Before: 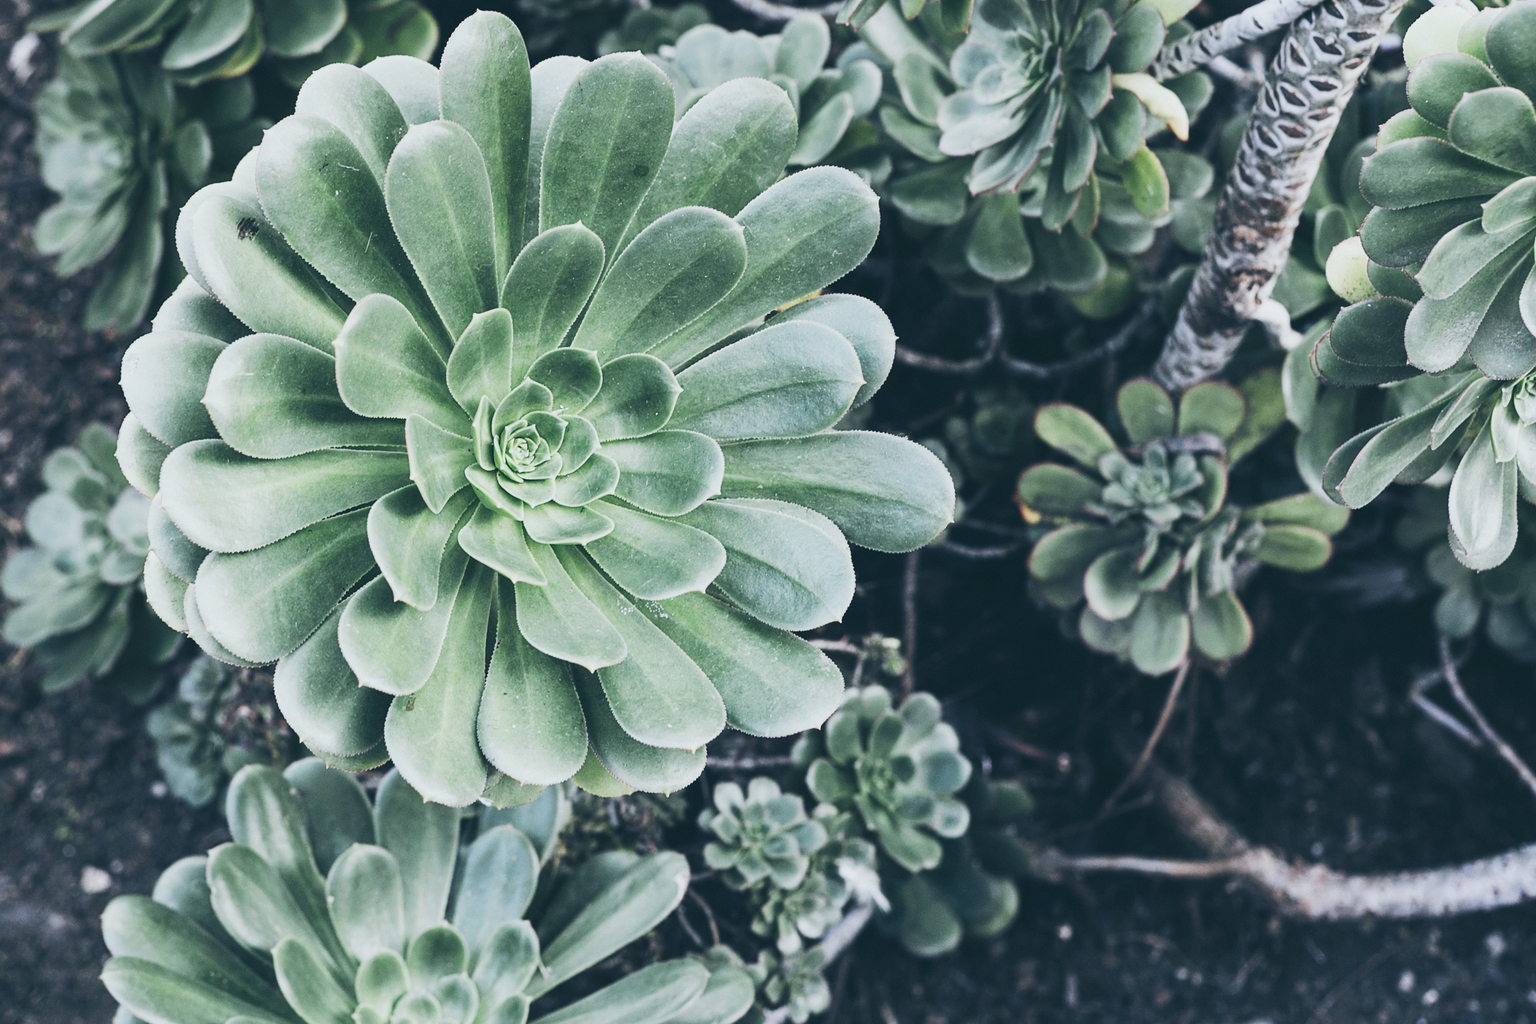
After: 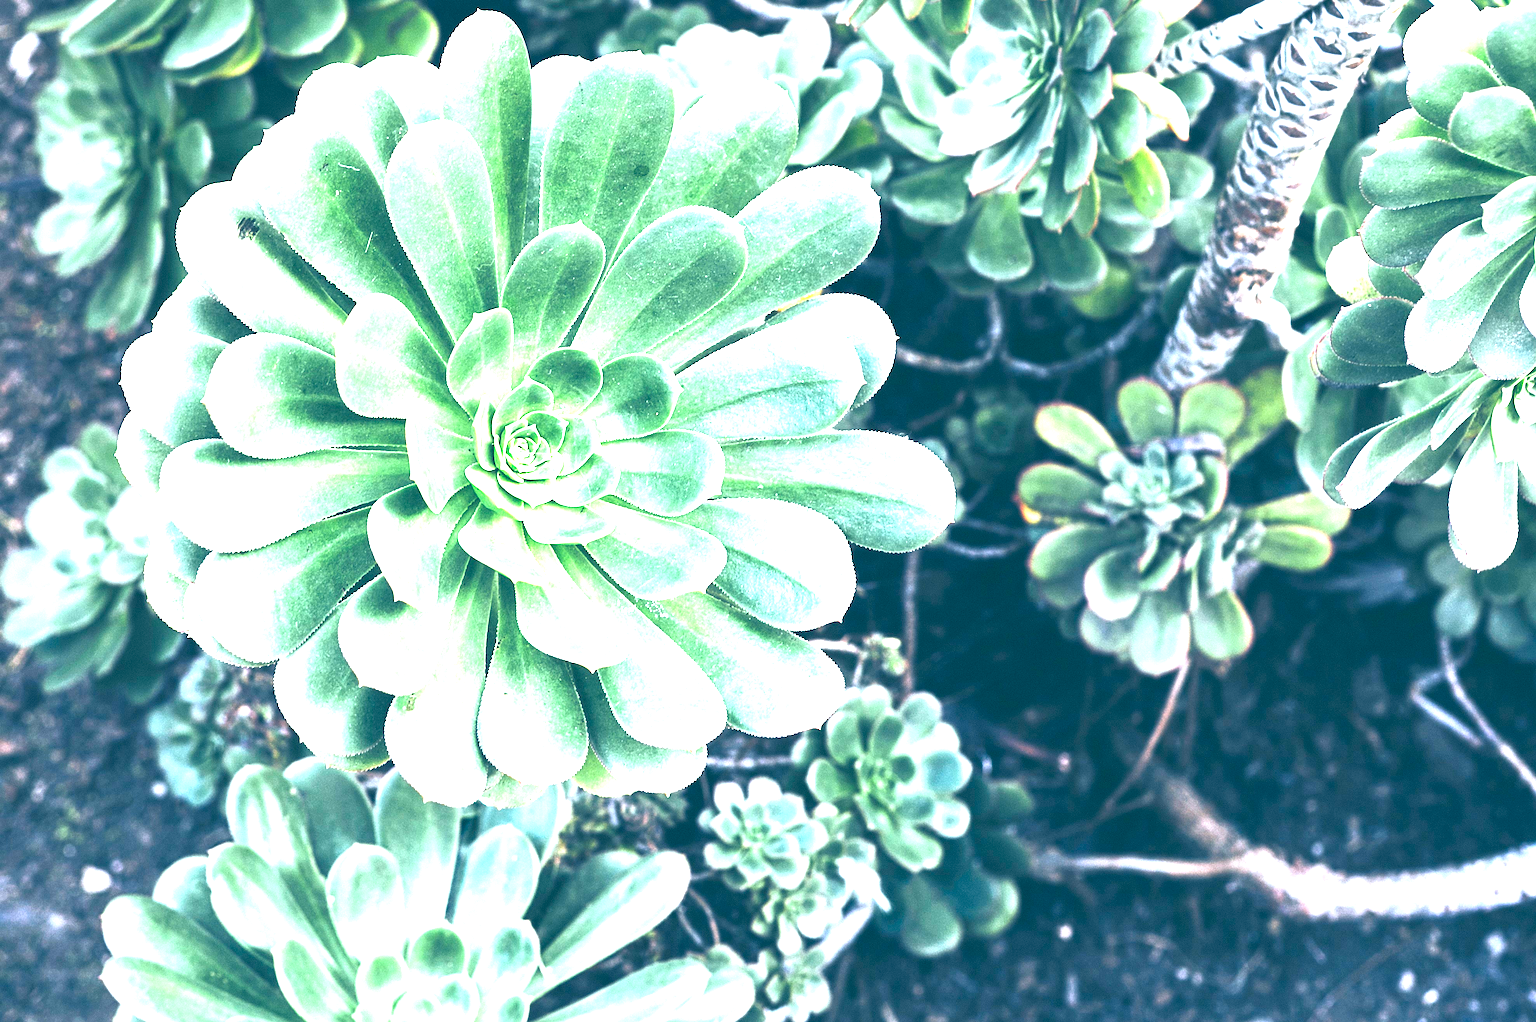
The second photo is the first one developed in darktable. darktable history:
sharpen: amount 0.2
contrast brightness saturation: saturation 0.5
crop: top 0.05%, bottom 0.098%
exposure: black level correction 0.001, exposure 1.735 EV, compensate highlight preservation false
